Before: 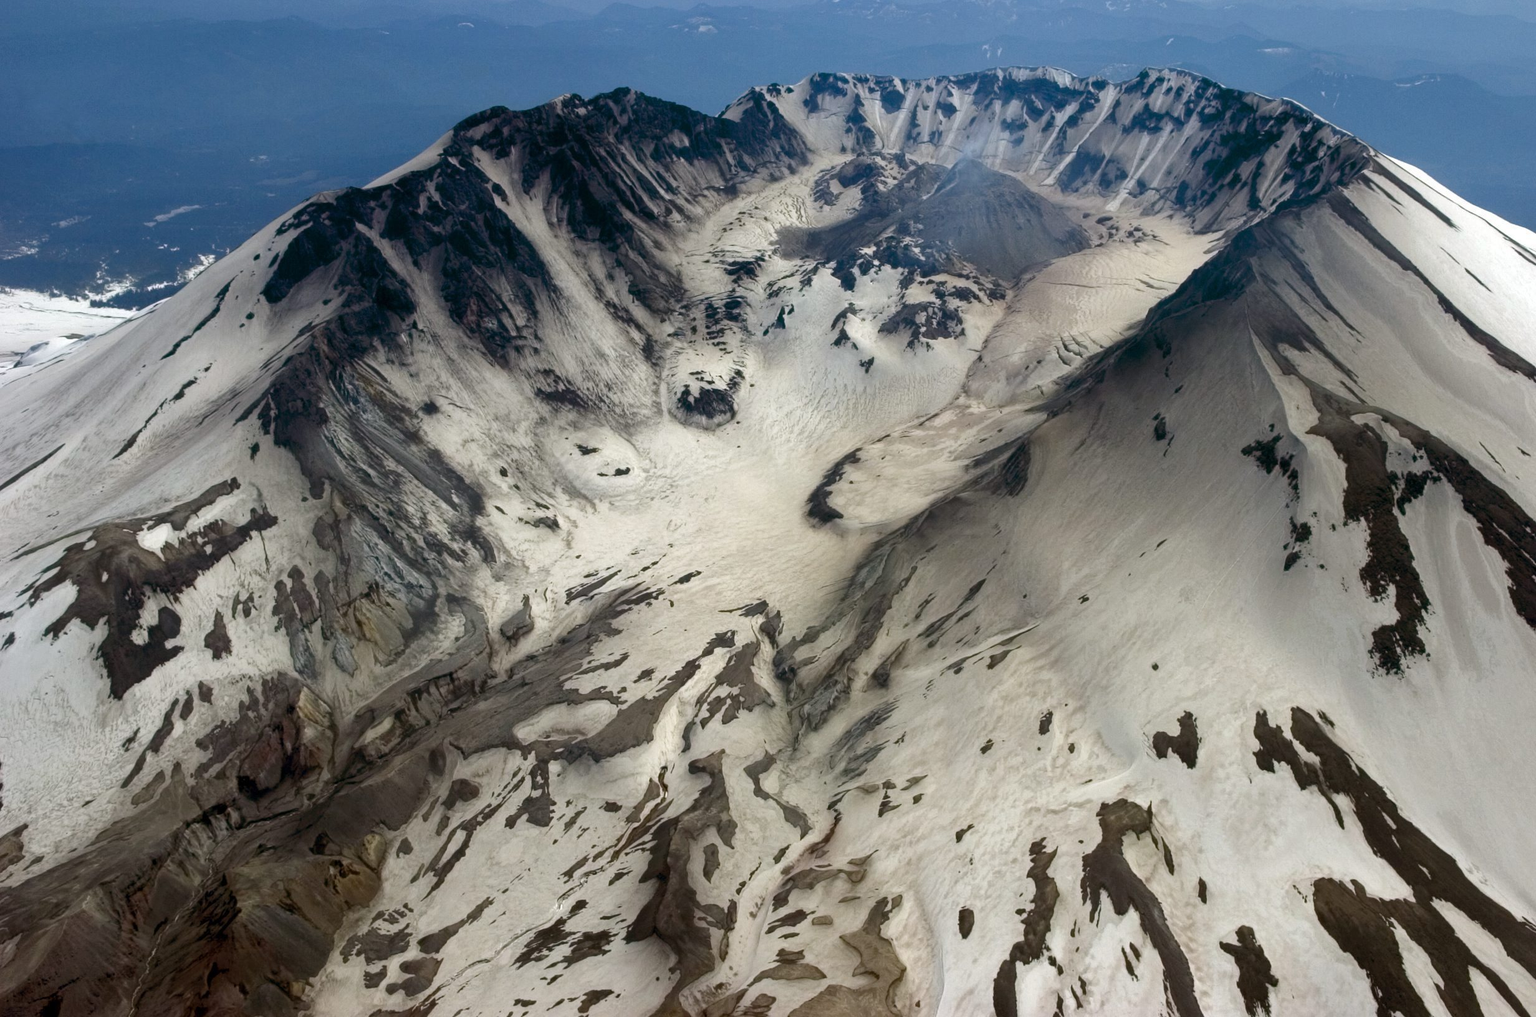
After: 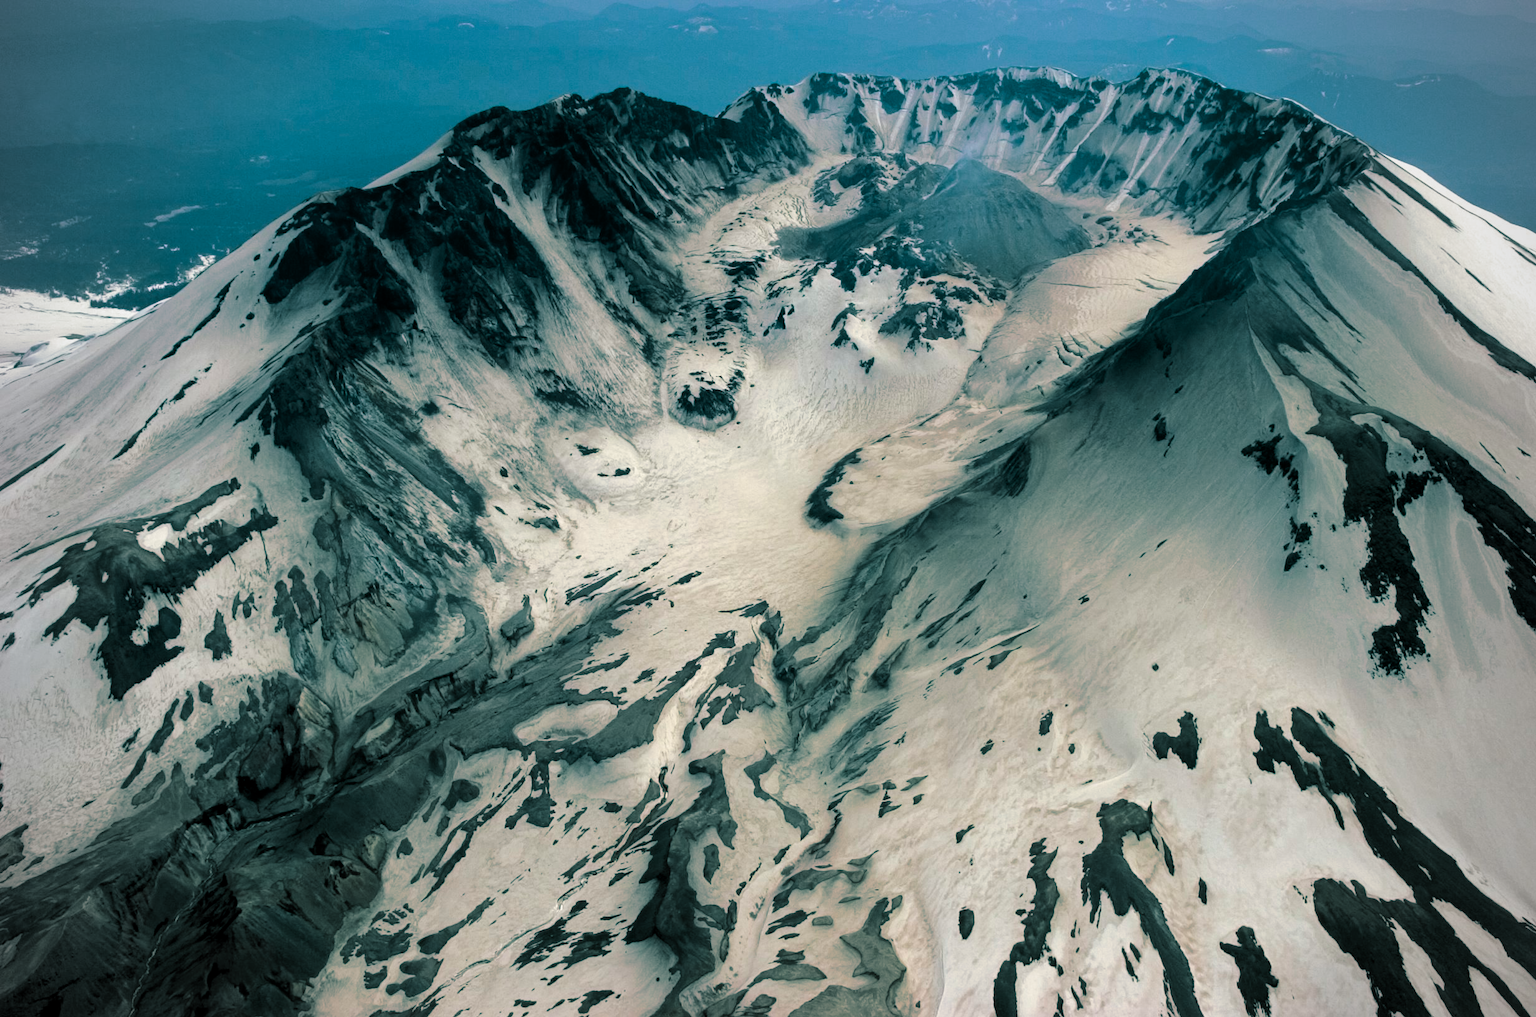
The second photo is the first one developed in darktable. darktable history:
split-toning: shadows › hue 186.43°, highlights › hue 49.29°, compress 30.29%
tone curve: curves: ch0 [(0, 0) (0.08, 0.056) (0.4, 0.4) (0.6, 0.612) (0.92, 0.924) (1, 1)], color space Lab, linked channels, preserve colors none
vignetting: unbound false
